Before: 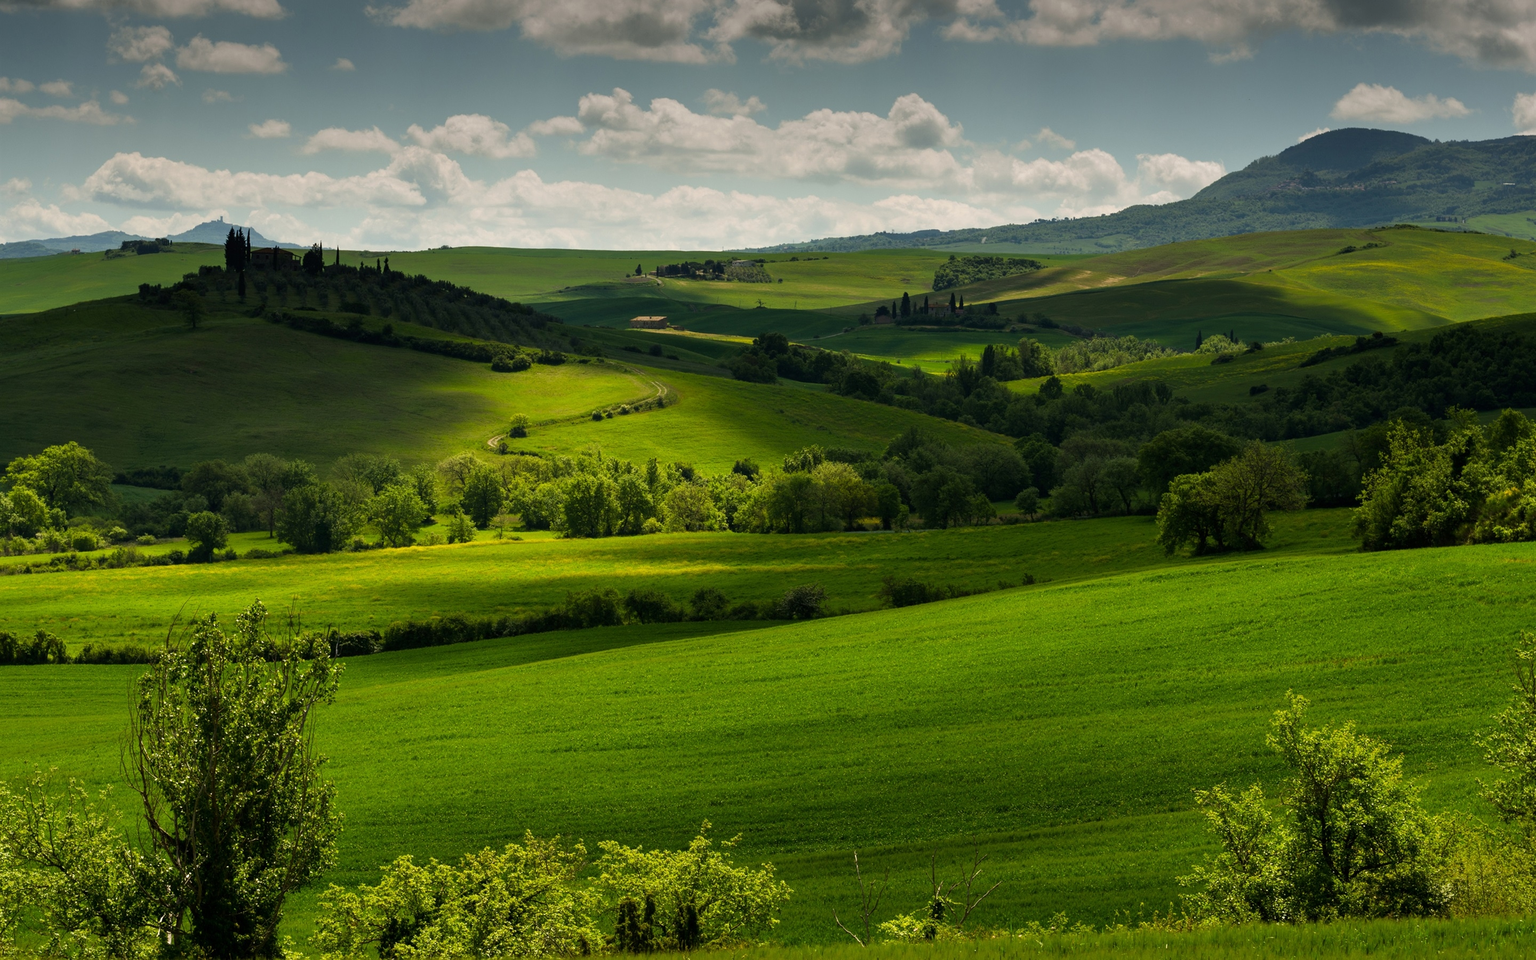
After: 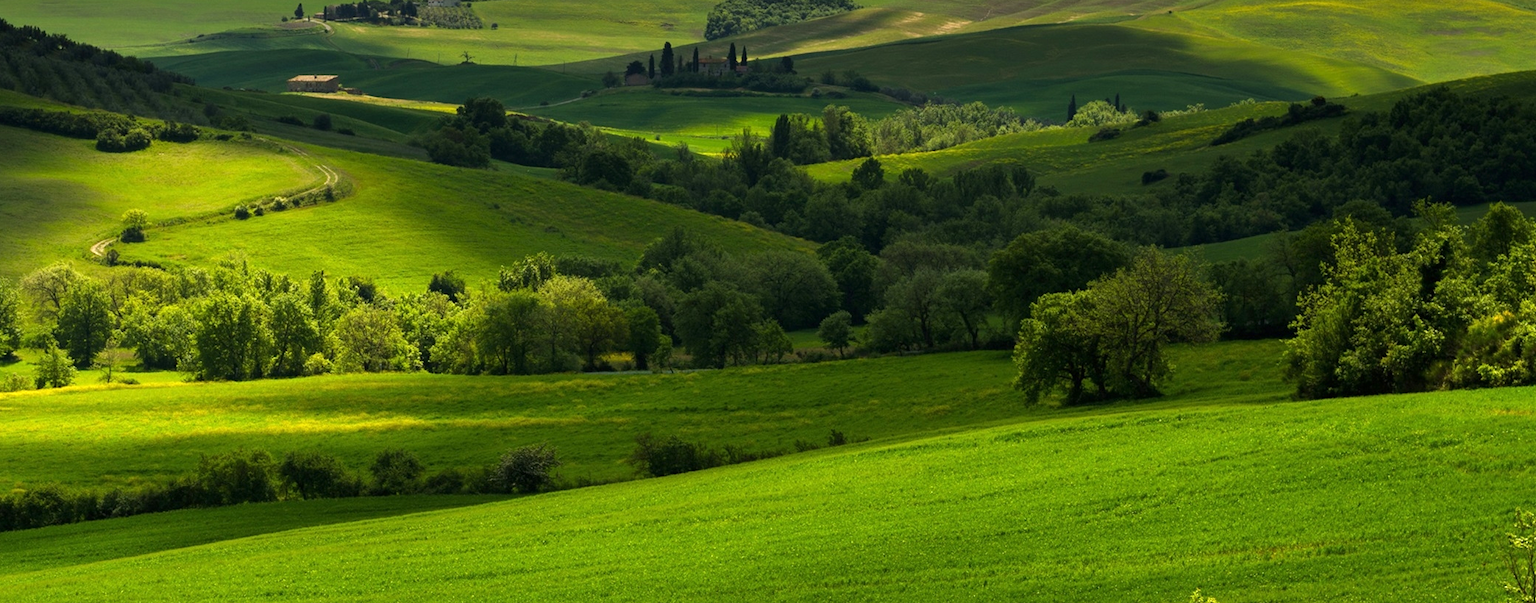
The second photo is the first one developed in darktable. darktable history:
exposure: exposure 0.606 EV, compensate highlight preservation false
crop and rotate: left 27.493%, top 27.3%, bottom 27.041%
